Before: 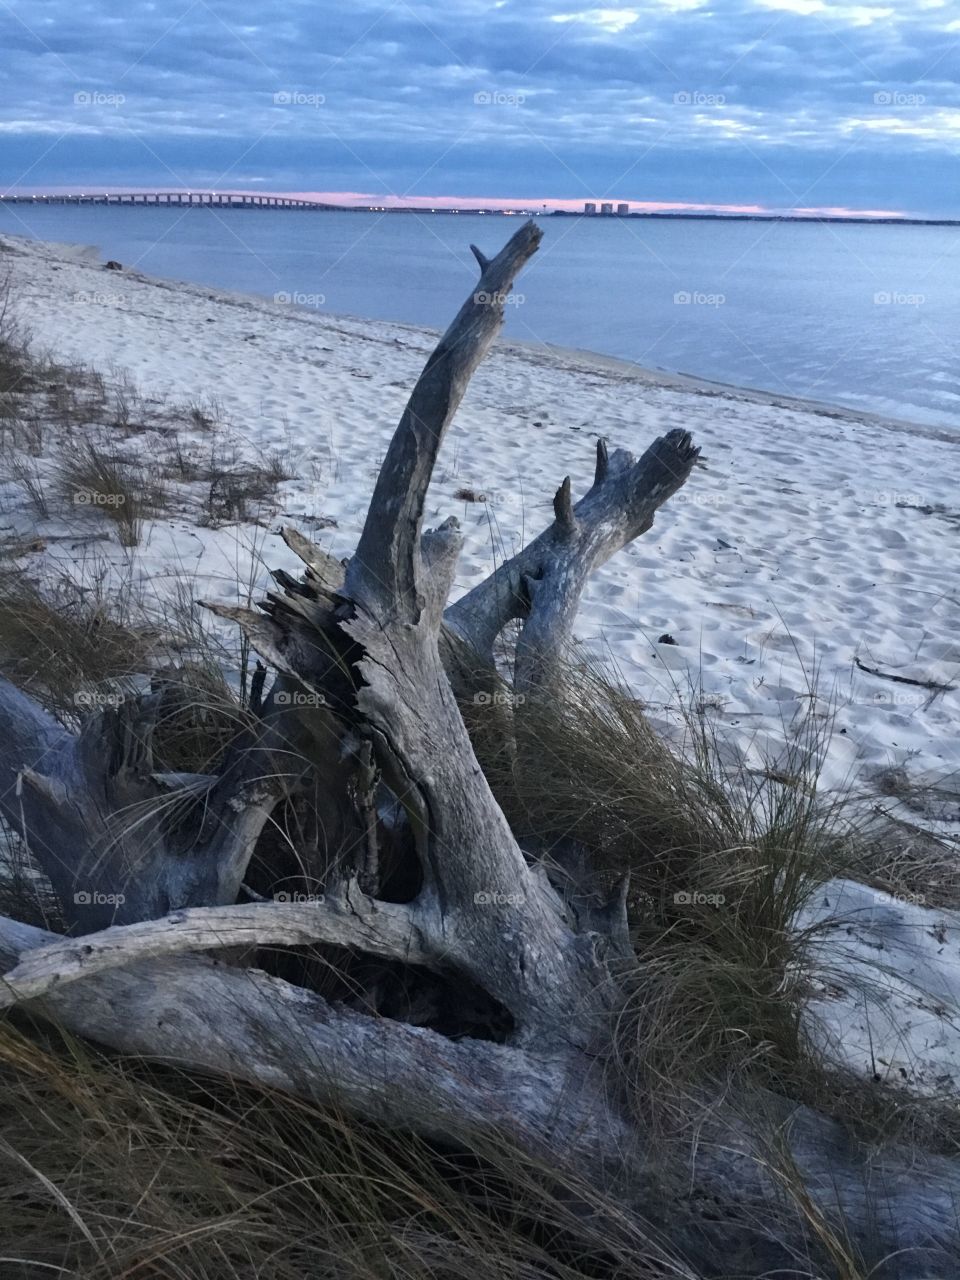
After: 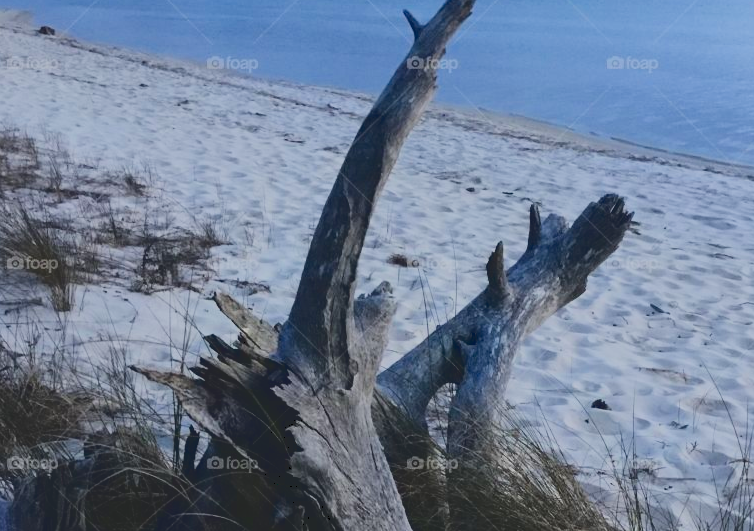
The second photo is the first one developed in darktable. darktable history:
filmic rgb: black relative exposure -7.75 EV, white relative exposure 4.4 EV, threshold 3 EV, target black luminance 0%, hardness 3.76, latitude 50.51%, contrast 1.074, highlights saturation mix 10%, shadows ↔ highlights balance -0.22%, color science v4 (2020), enable highlight reconstruction true
tone curve: curves: ch0 [(0, 0.148) (0.191, 0.225) (0.712, 0.695) (0.864, 0.797) (1, 0.839)]
crop: left 7.036%, top 18.398%, right 14.379%, bottom 40.043%
